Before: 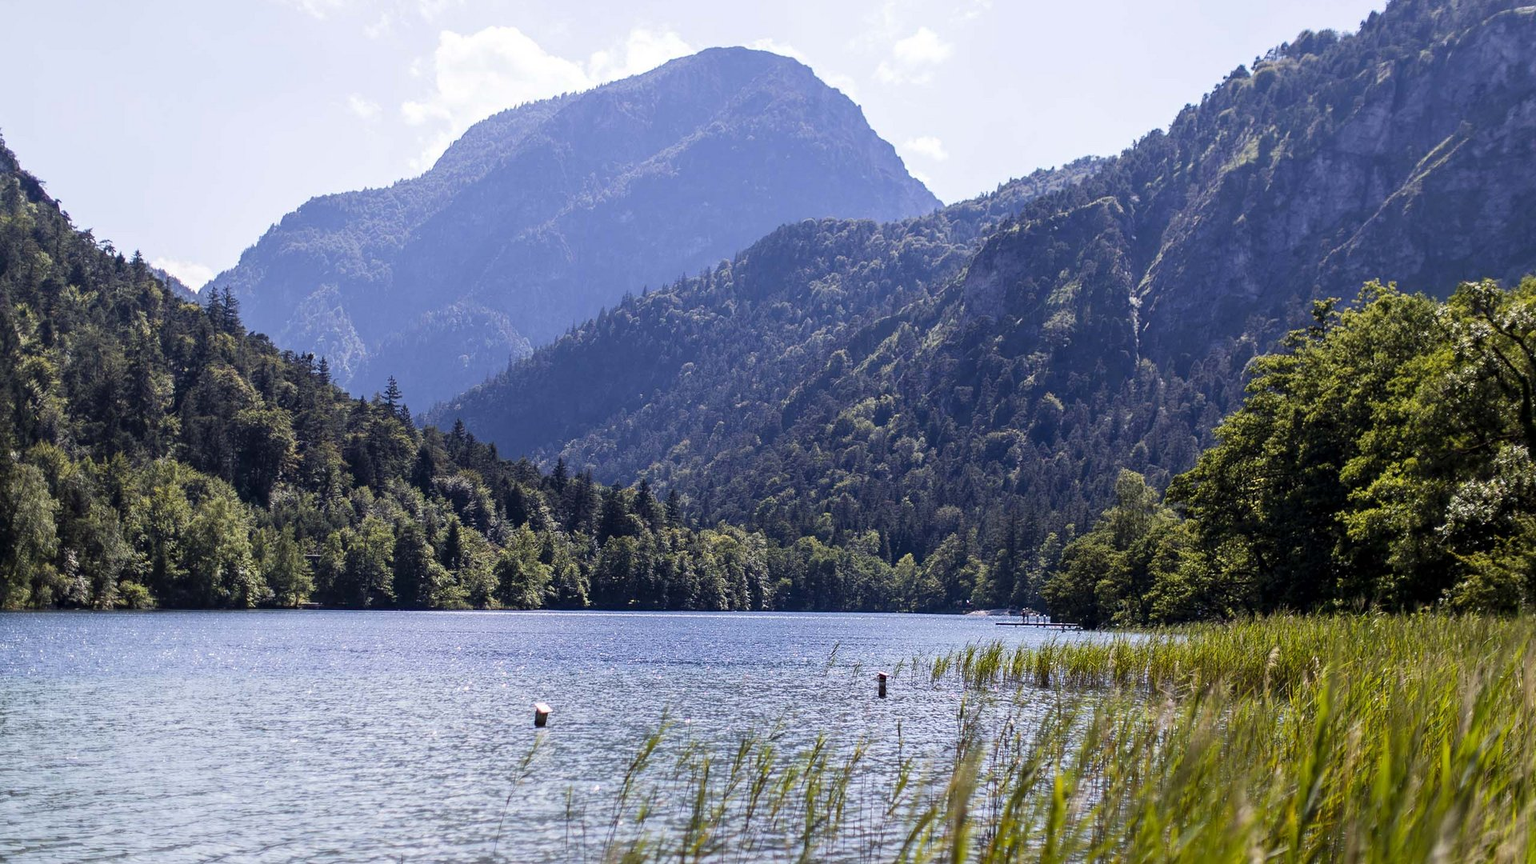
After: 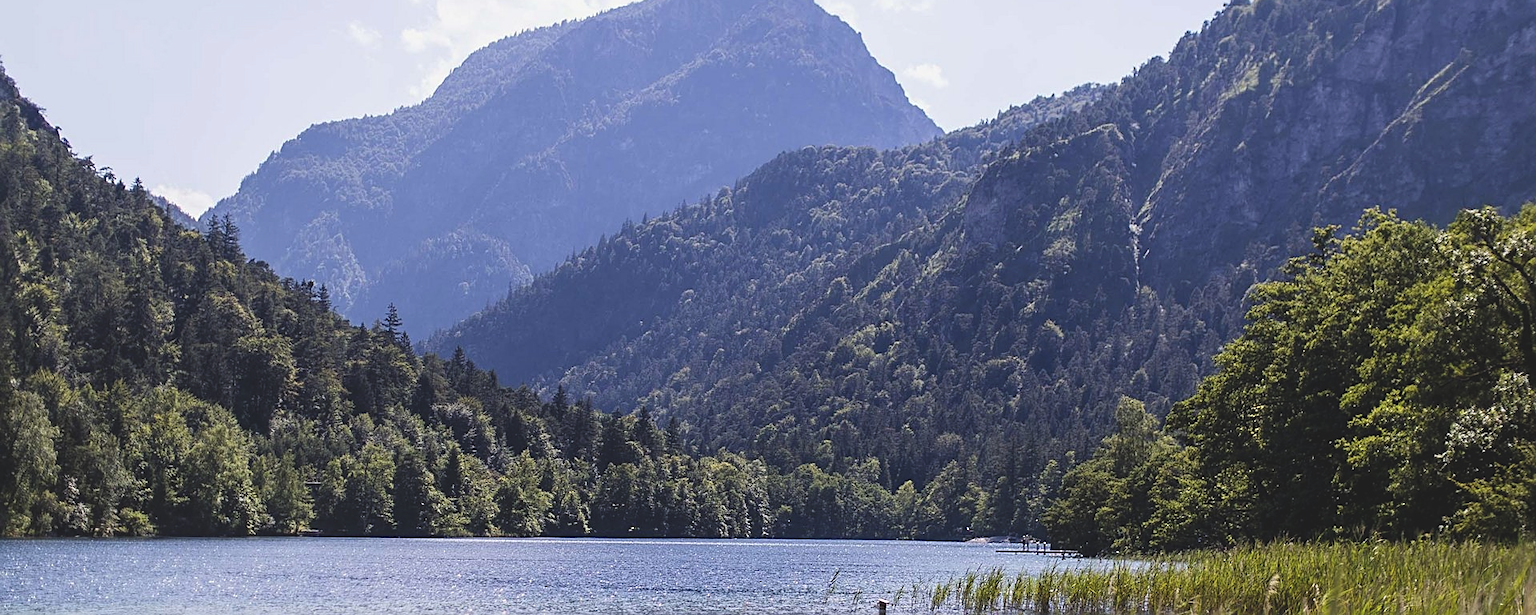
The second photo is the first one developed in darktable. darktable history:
exposure: black level correction -0.015, exposure -0.132 EV, compensate exposure bias true, compensate highlight preservation false
crop and rotate: top 8.462%, bottom 20.322%
sharpen: on, module defaults
